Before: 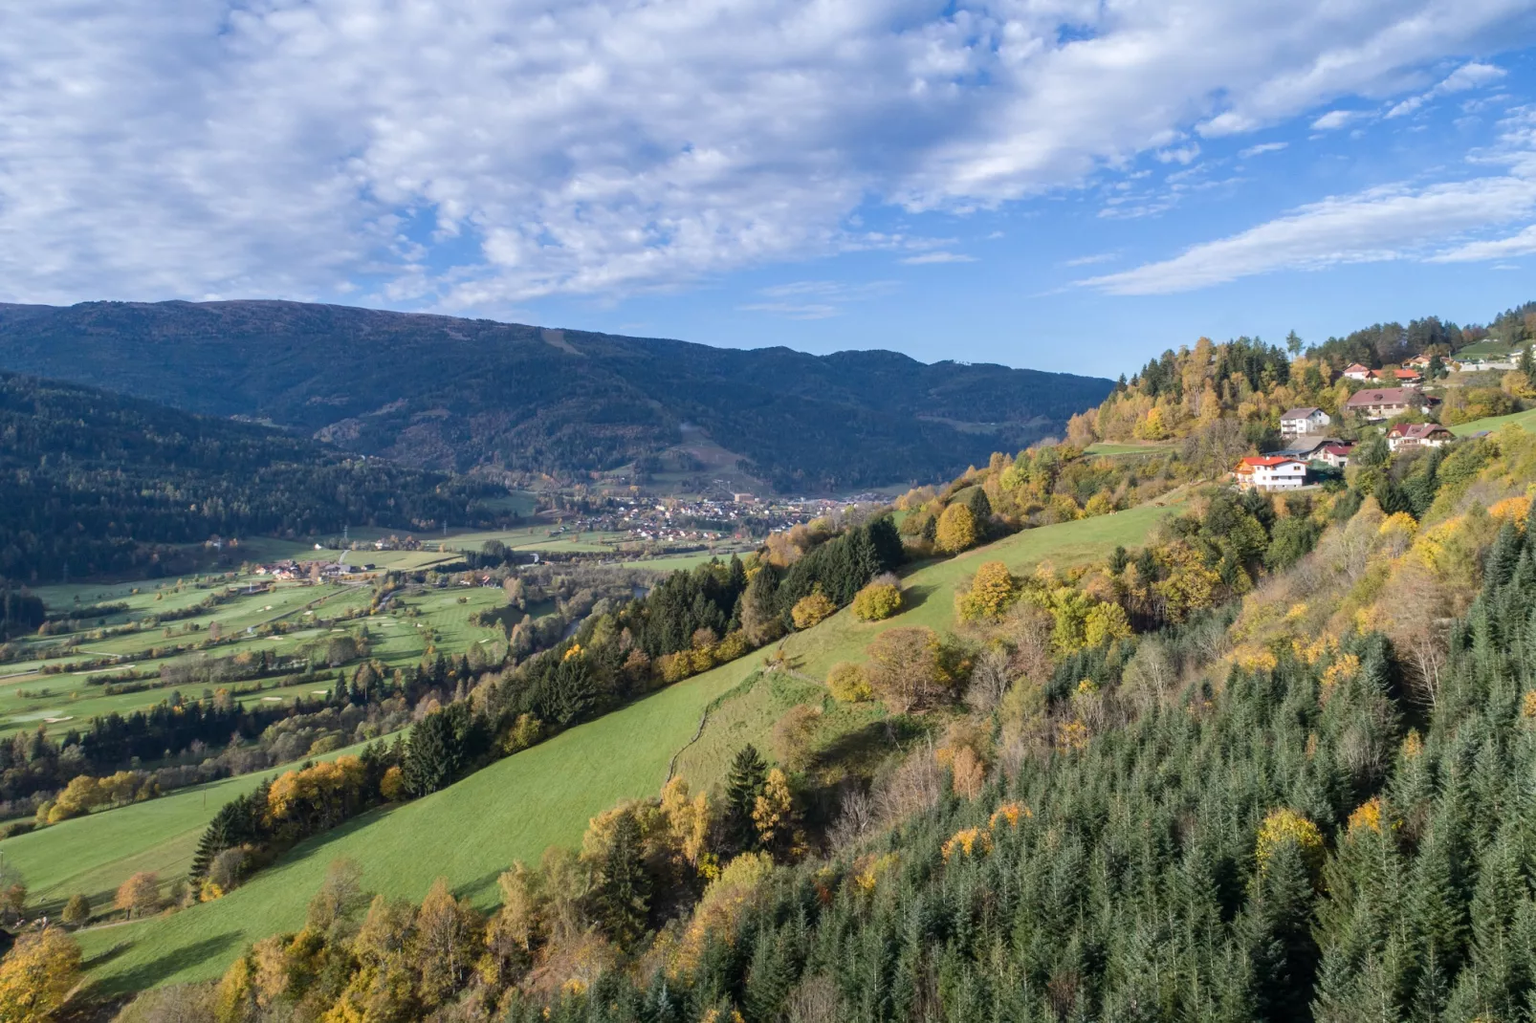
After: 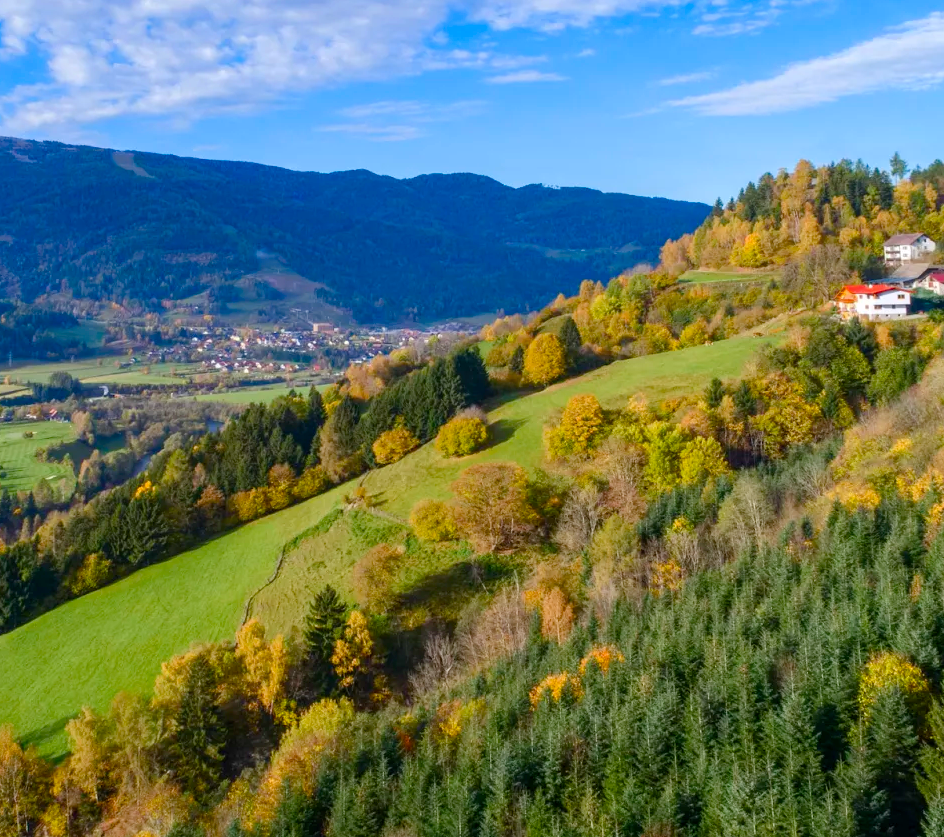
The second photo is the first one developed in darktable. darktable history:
color correction: highlights b* 0.005, saturation 1.35
crop and rotate: left 28.421%, top 18.107%, right 12.788%, bottom 3.654%
color balance rgb: linear chroma grading › global chroma 3.767%, perceptual saturation grading › global saturation 20%, perceptual saturation grading › highlights -25.515%, perceptual saturation grading › shadows 49.217%
